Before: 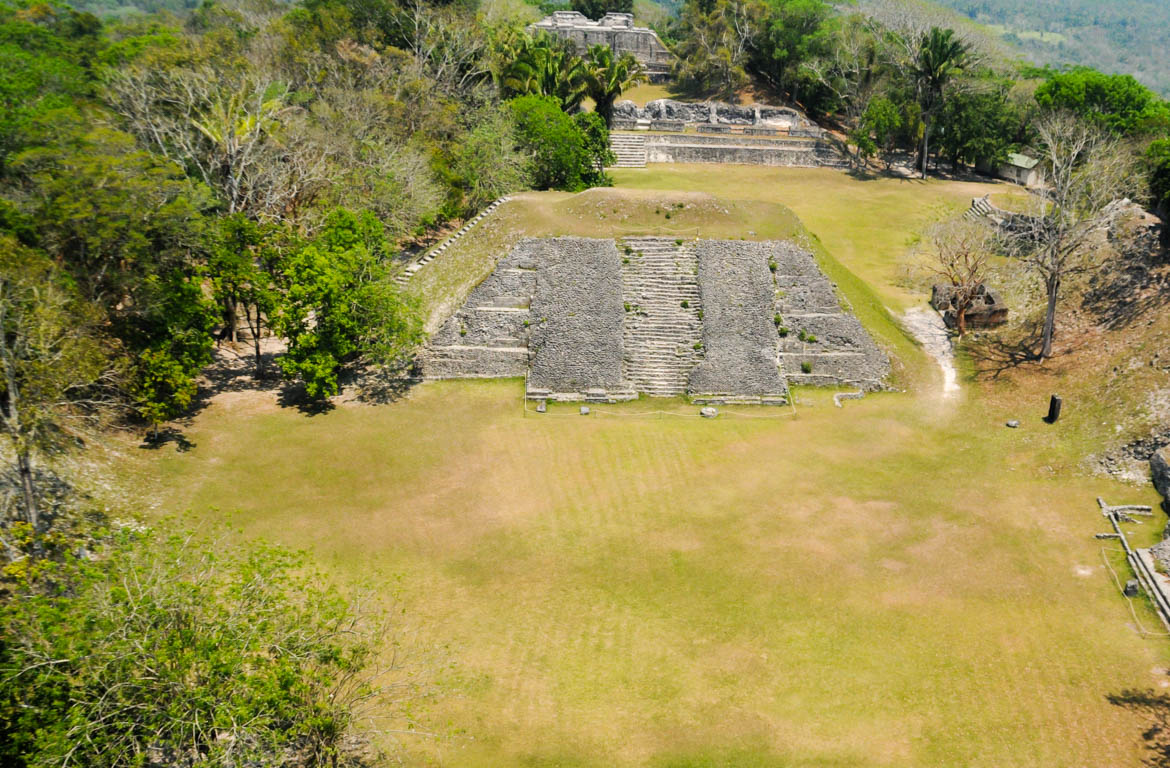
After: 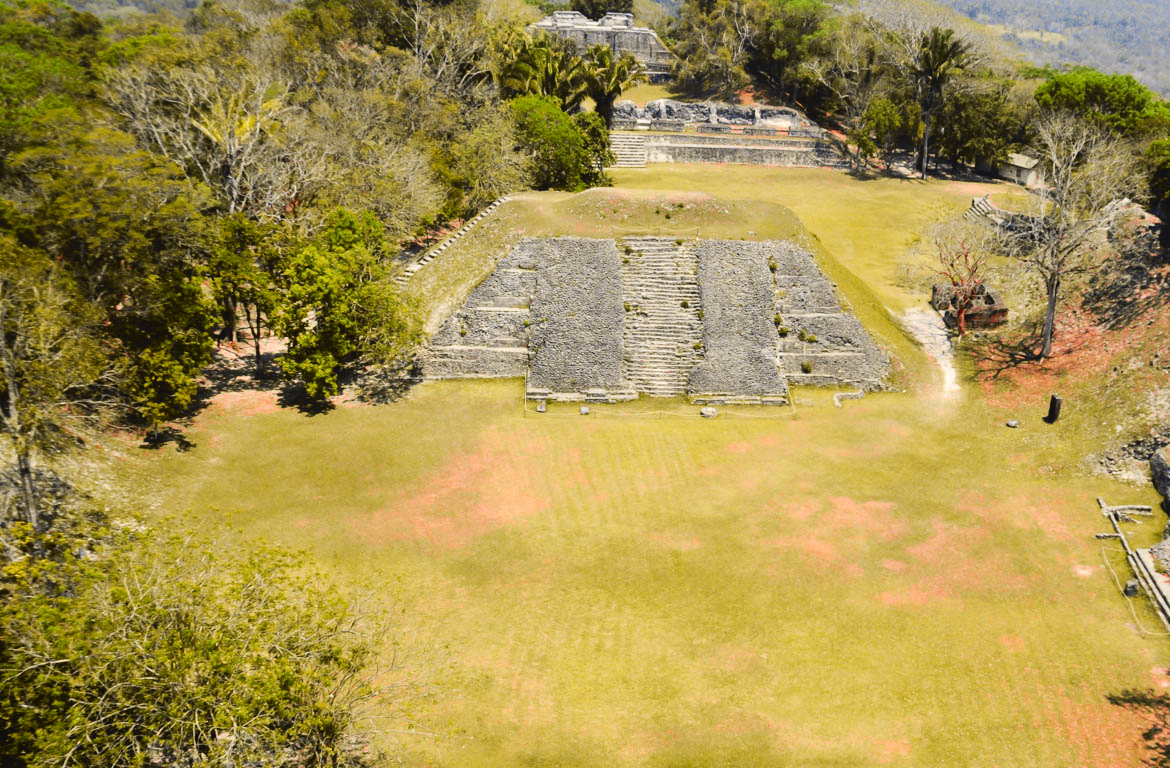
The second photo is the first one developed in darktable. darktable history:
tone curve: curves: ch0 [(0, 0.036) (0.119, 0.115) (0.466, 0.498) (0.715, 0.767) (0.817, 0.865) (1, 0.998)]; ch1 [(0, 0) (0.377, 0.424) (0.442, 0.491) (0.487, 0.502) (0.514, 0.512) (0.536, 0.577) (0.66, 0.724) (1, 1)]; ch2 [(0, 0) (0.38, 0.405) (0.463, 0.443) (0.492, 0.486) (0.526, 0.541) (0.578, 0.598) (1, 1)], color space Lab, independent channels, preserve colors none
